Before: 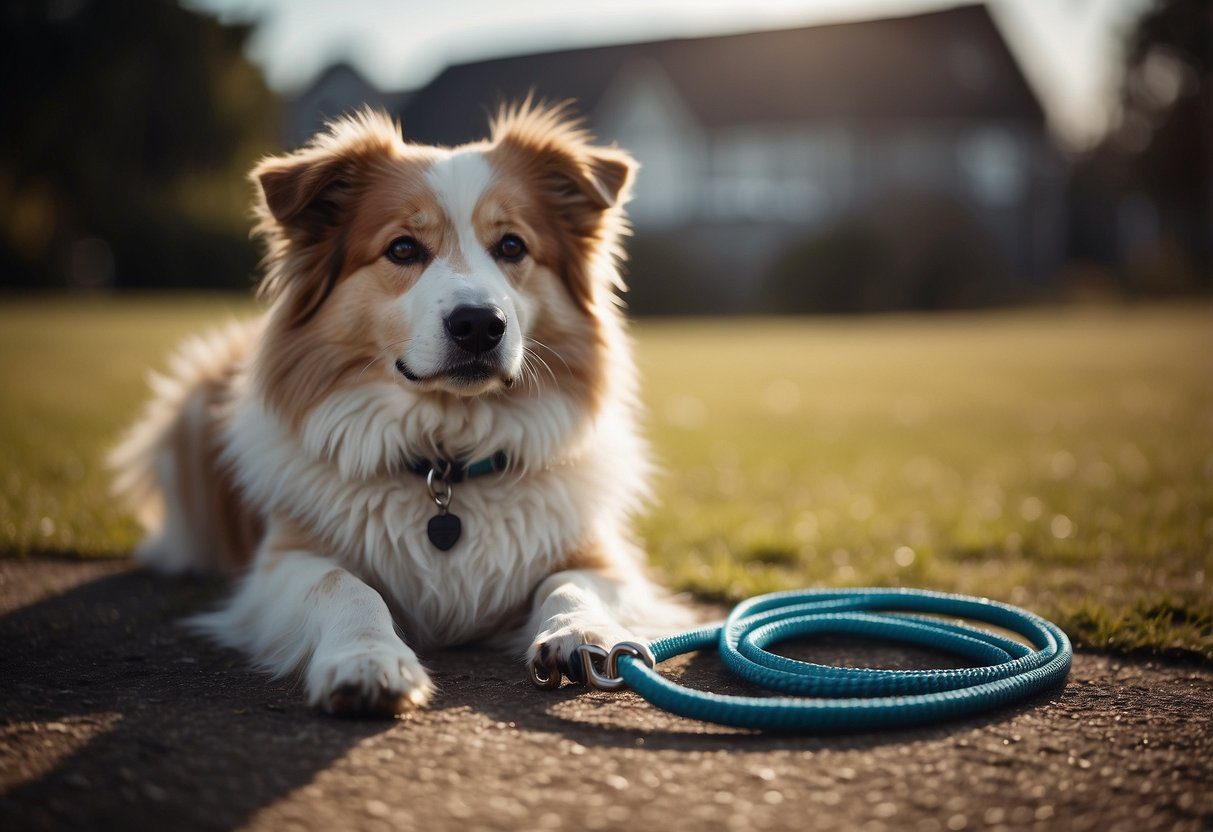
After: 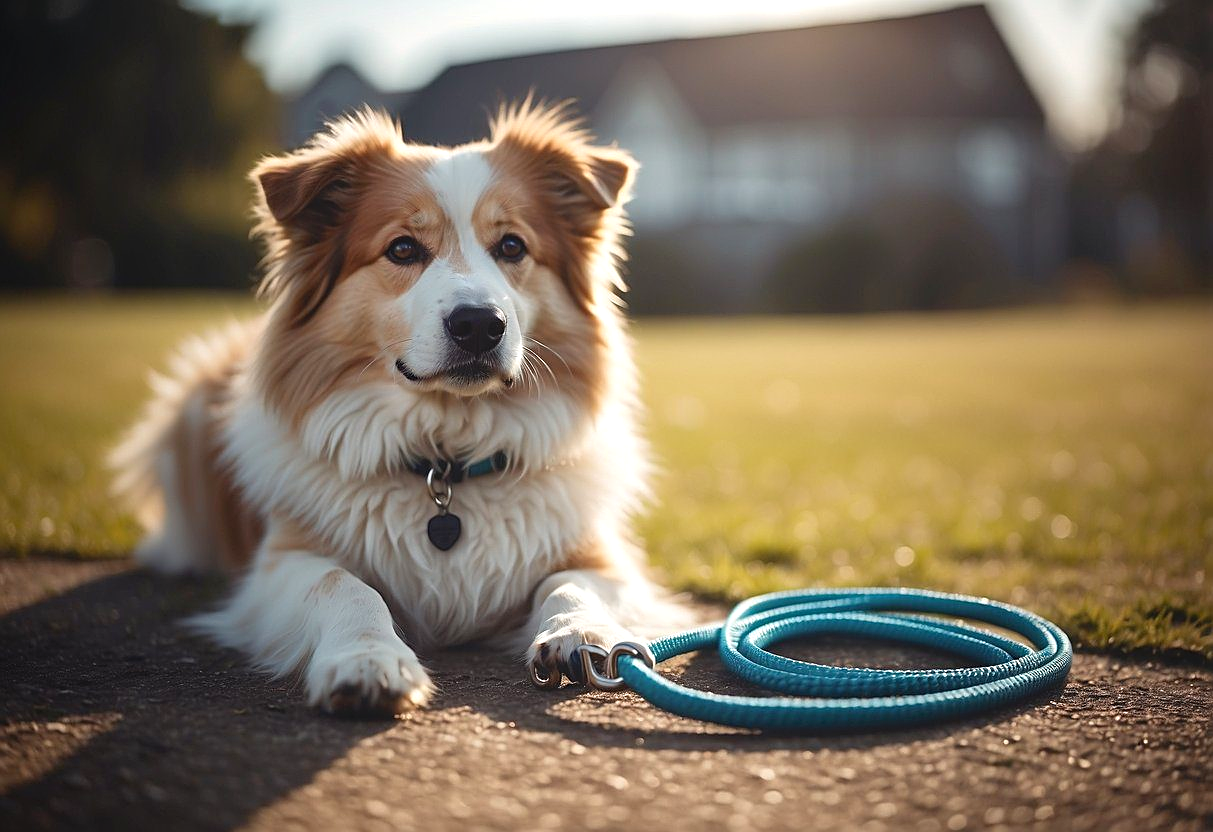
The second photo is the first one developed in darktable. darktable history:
sharpen: amount 0.575
exposure: black level correction 0.001, exposure 0.5 EV, compensate exposure bias true, compensate highlight preservation false
local contrast: highlights 68%, shadows 68%, detail 82%, midtone range 0.325
